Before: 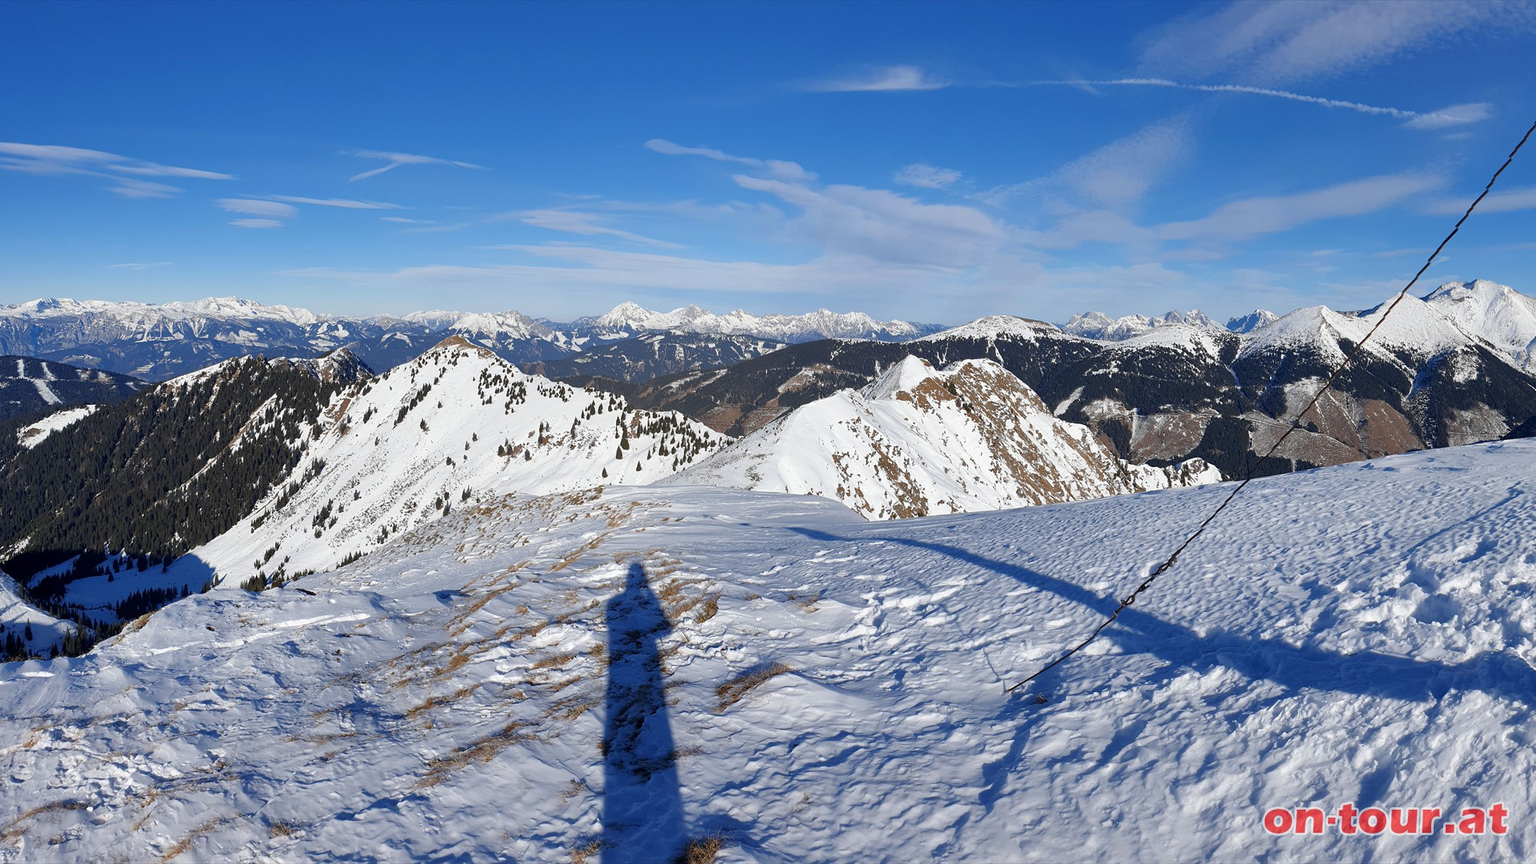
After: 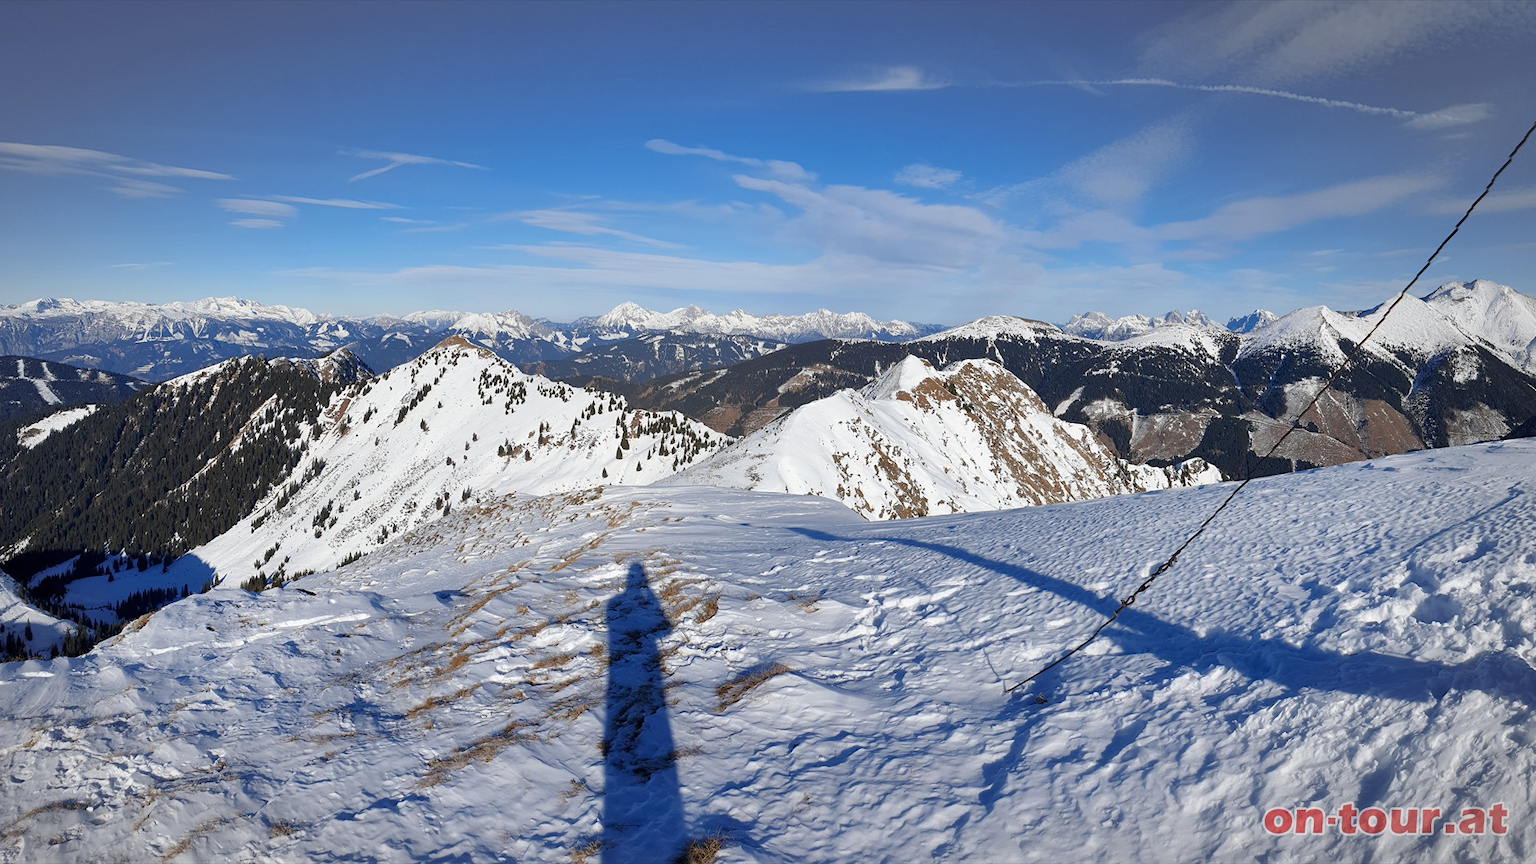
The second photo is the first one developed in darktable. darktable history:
vignetting: brightness -0.266, center (-0.034, 0.151), automatic ratio true
